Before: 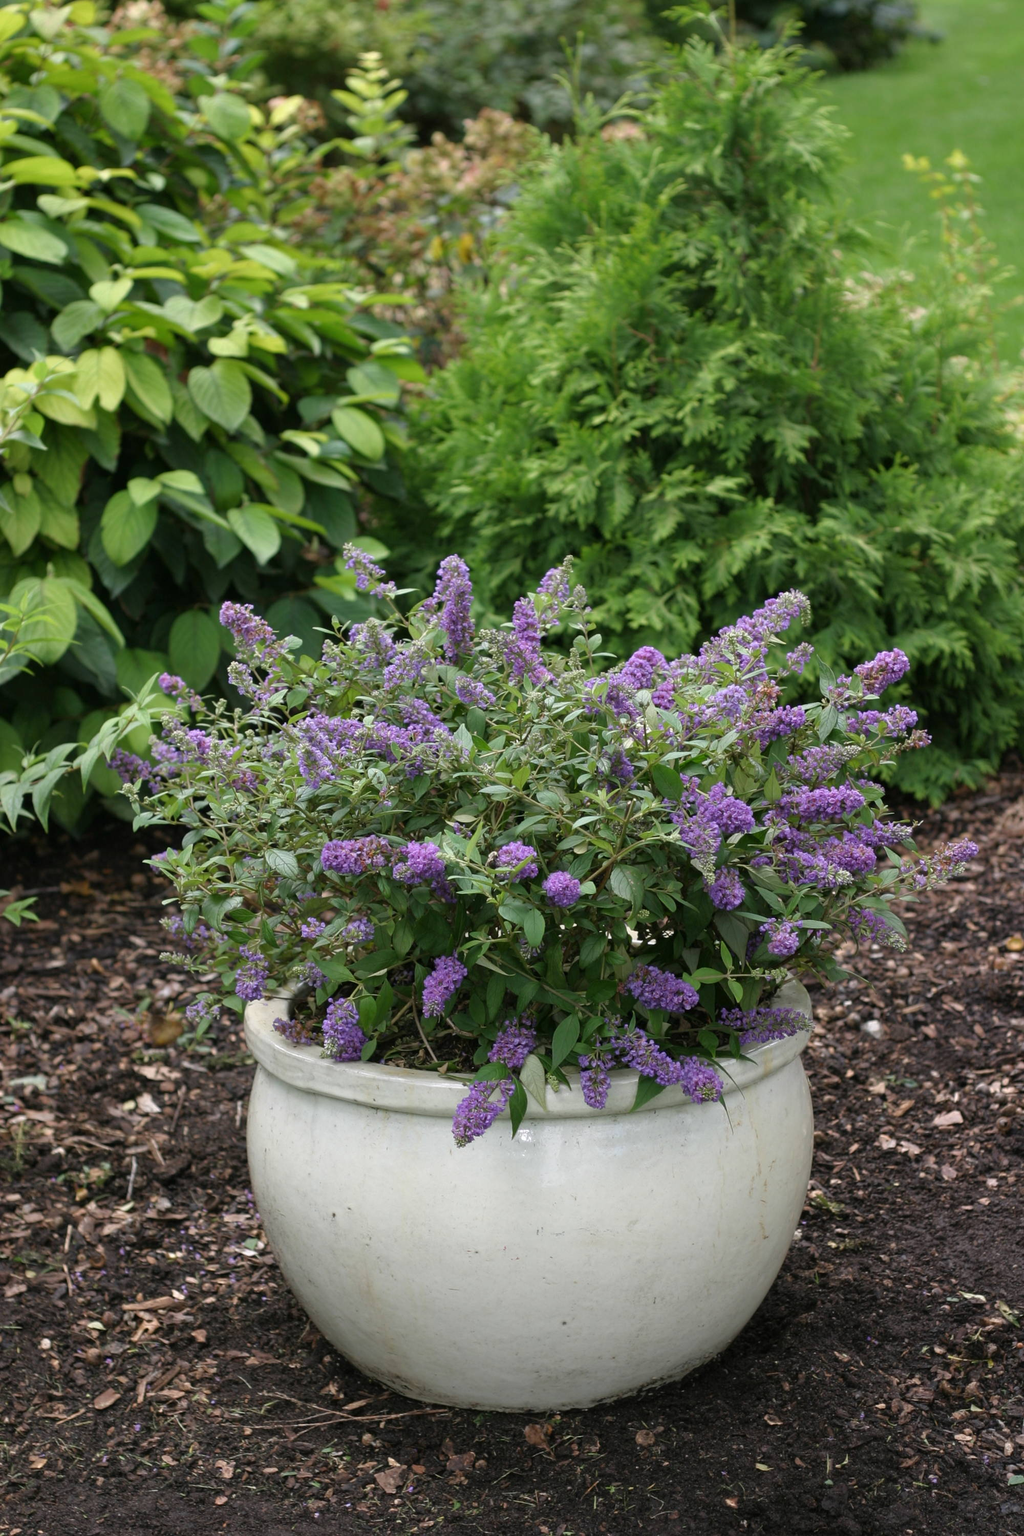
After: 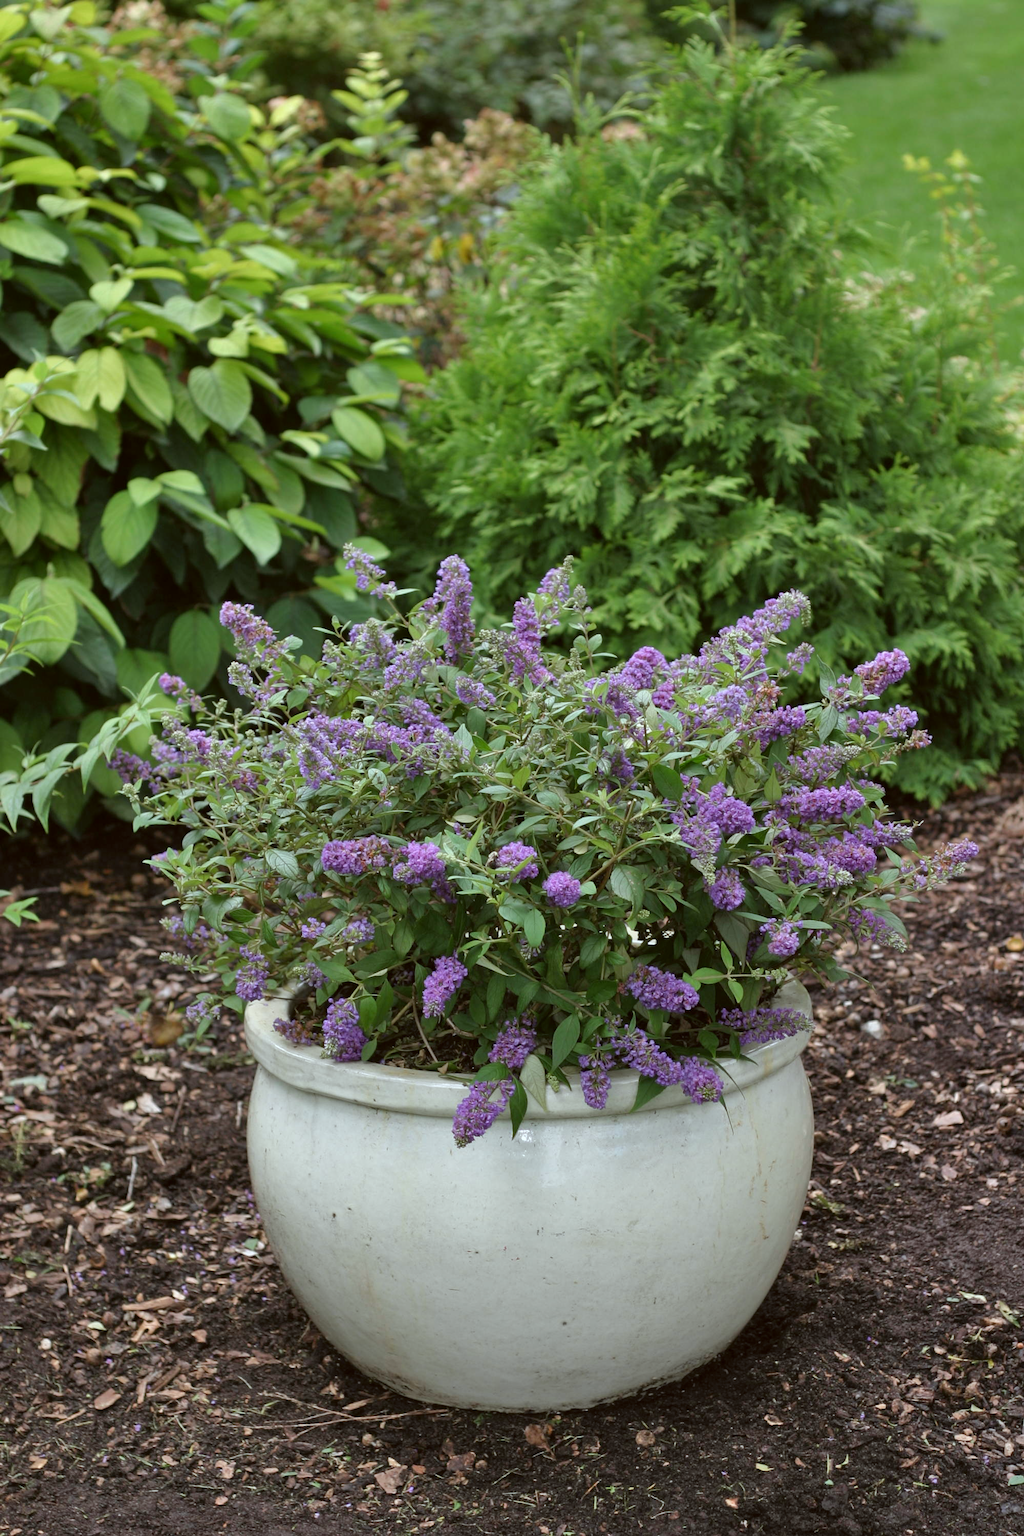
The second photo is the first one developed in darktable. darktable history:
shadows and highlights: low approximation 0.01, soften with gaussian
color correction: highlights a* -4.97, highlights b* -3.73, shadows a* 4.05, shadows b* 4.34
tone equalizer: mask exposure compensation -0.502 EV
